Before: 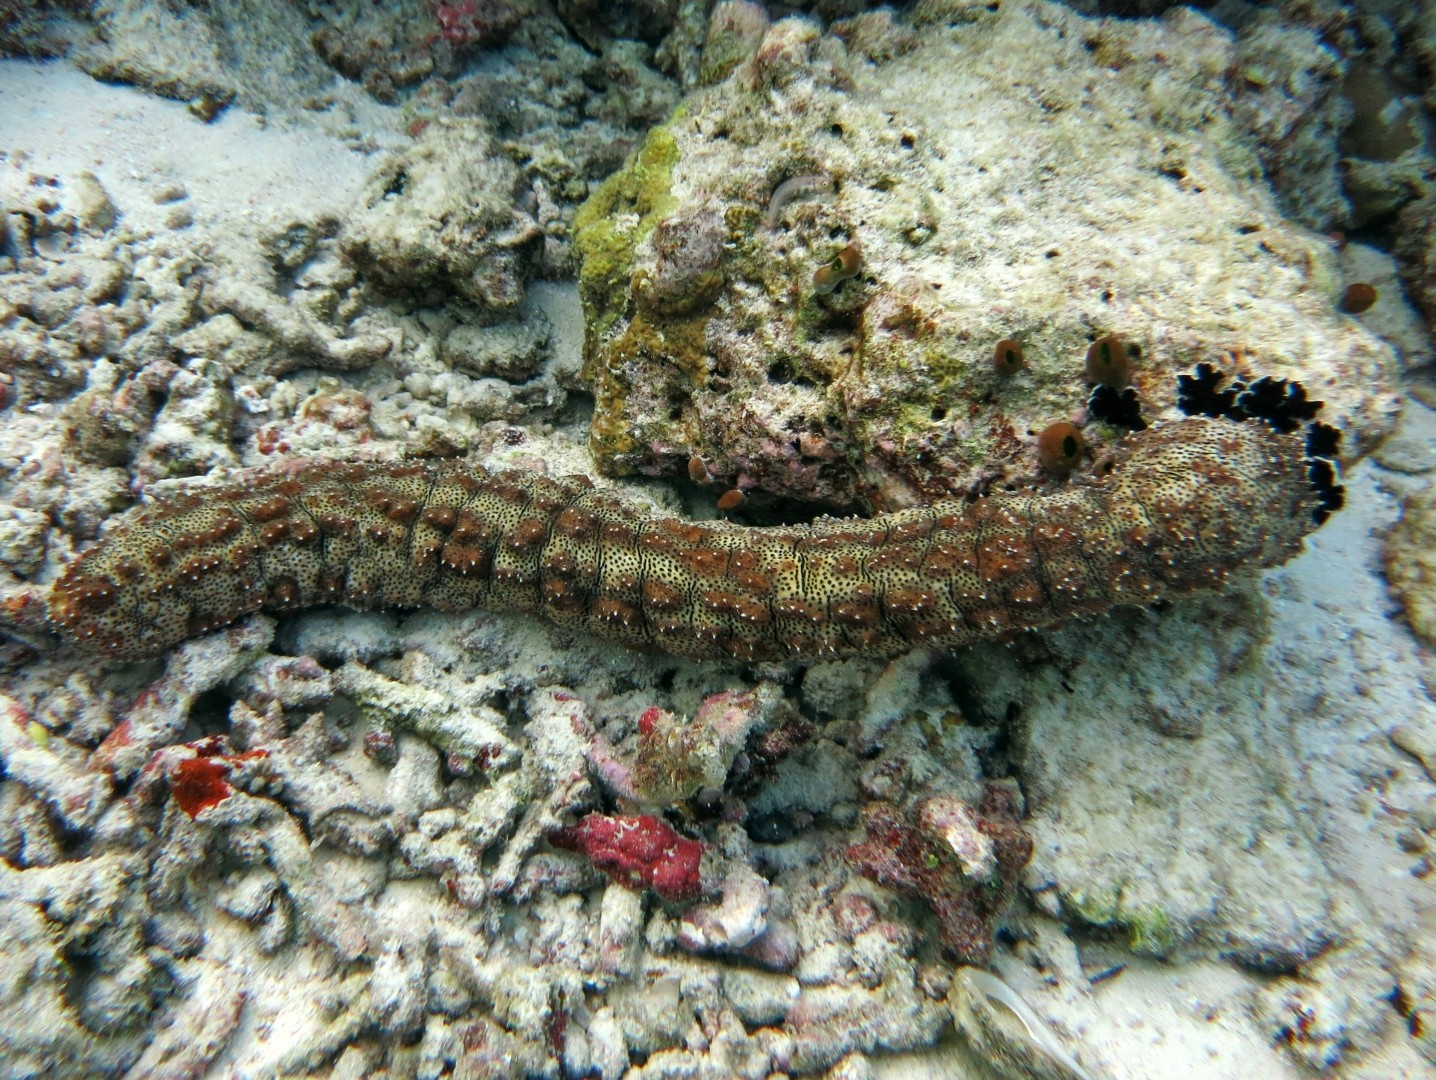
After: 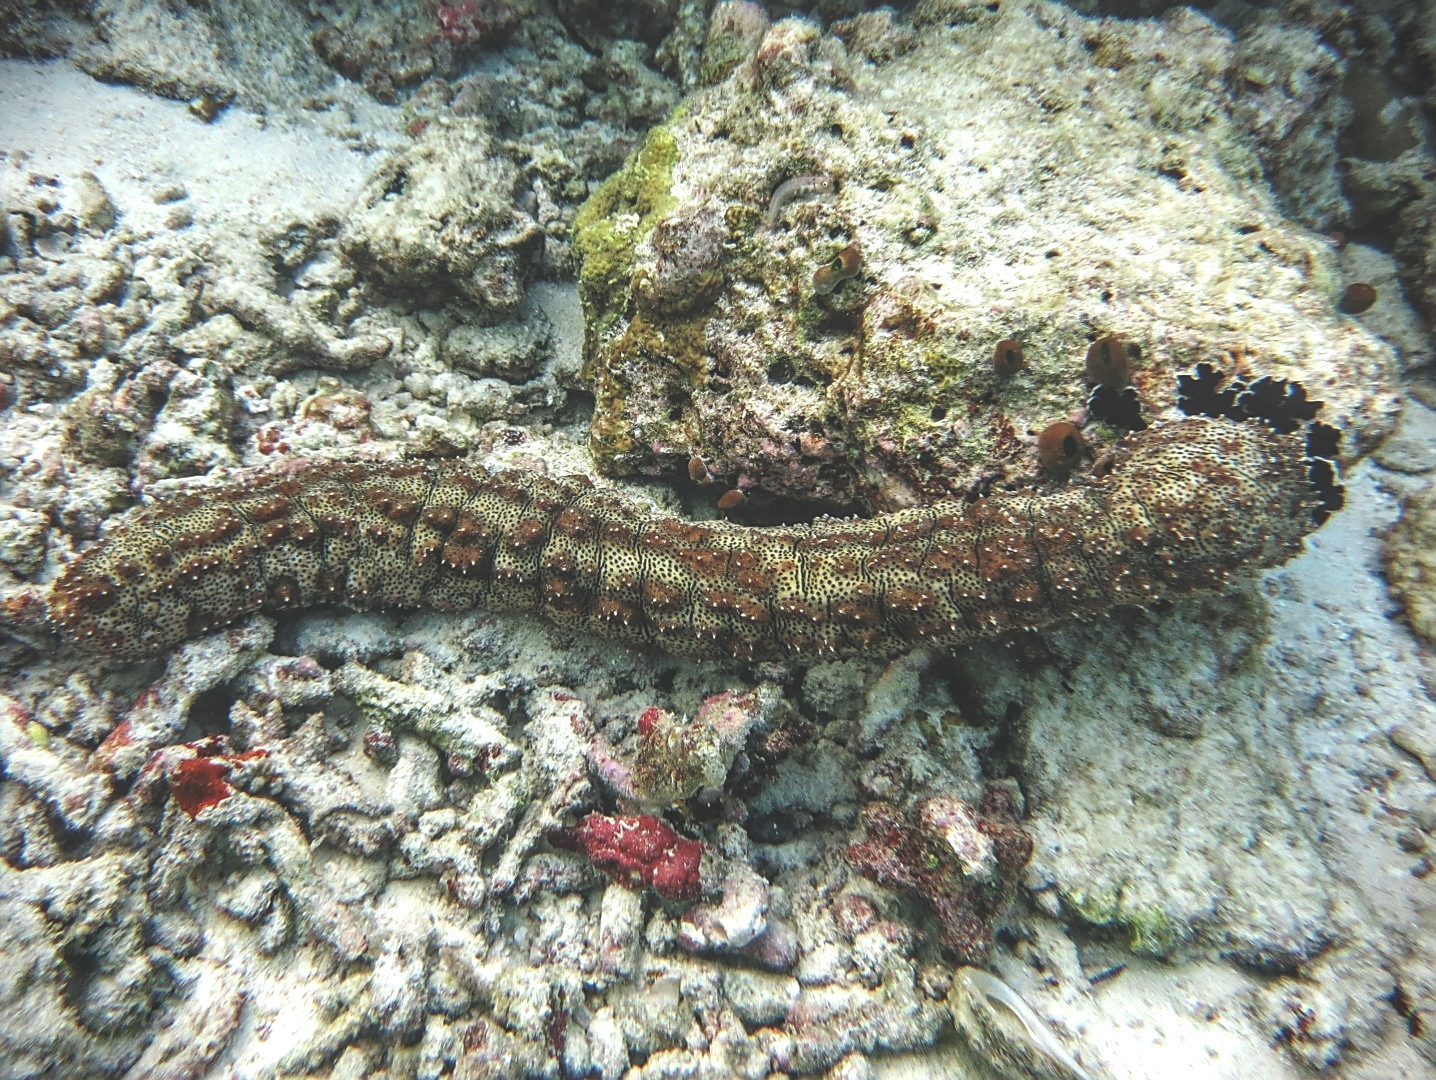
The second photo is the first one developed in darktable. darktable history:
local contrast: highlights 61%, detail 143%, midtone range 0.428
exposure: black level correction -0.041, exposure 0.064 EV, compensate highlight preservation false
vignetting: fall-off start 92.6%, brightness -0.52, saturation -0.51, center (-0.012, 0)
sharpen: on, module defaults
